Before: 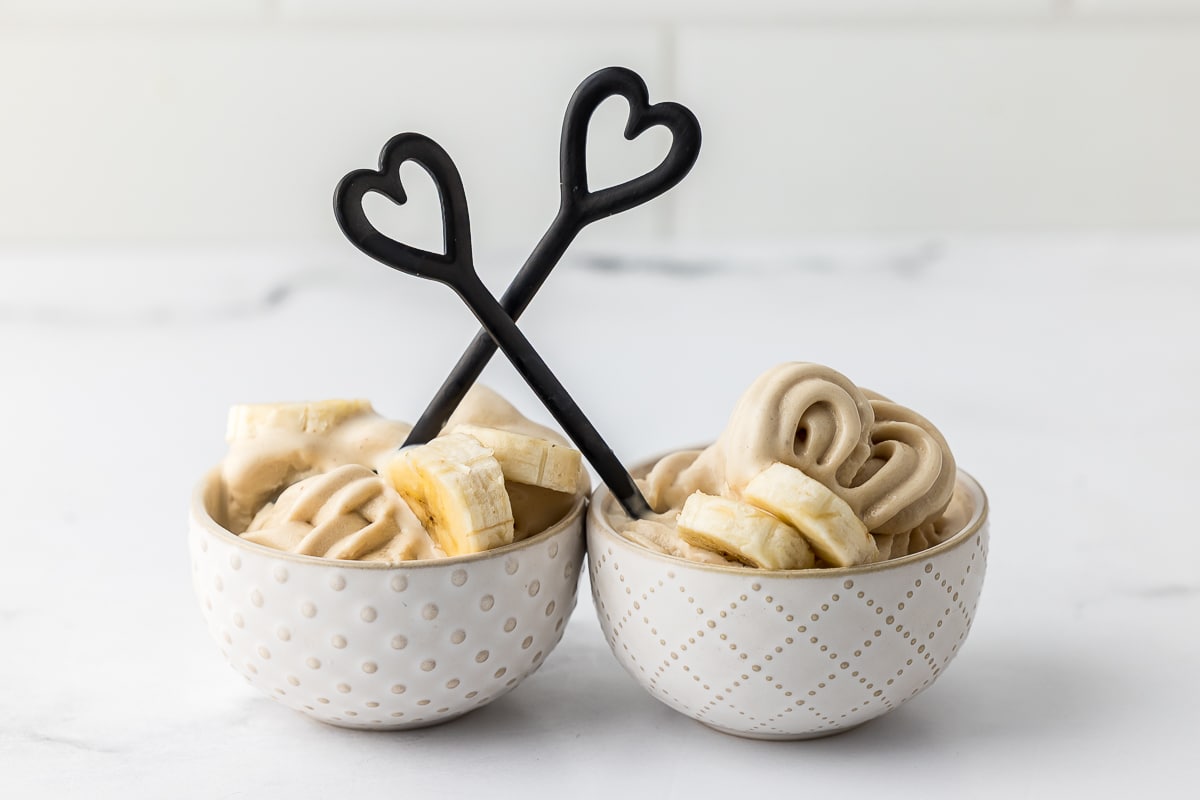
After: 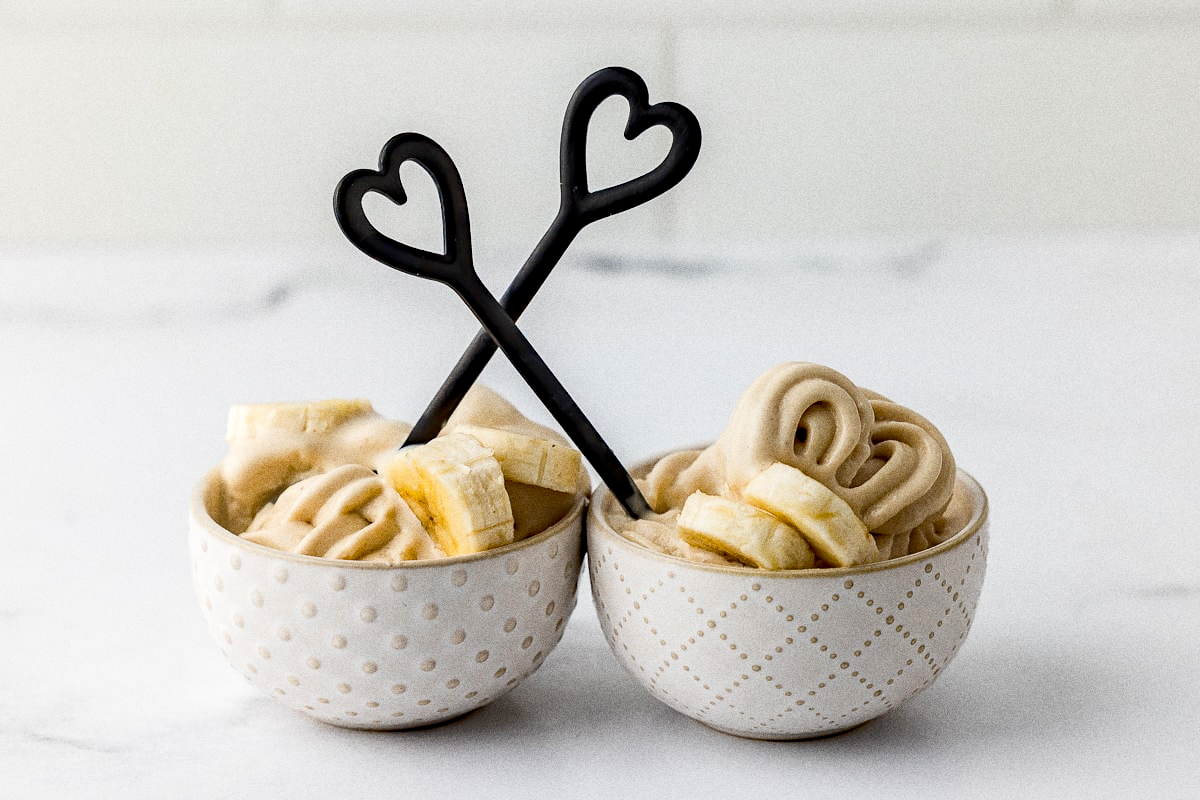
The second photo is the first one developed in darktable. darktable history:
grain: coarseness 0.09 ISO, strength 40%
haze removal: strength 0.5, distance 0.43, compatibility mode true, adaptive false
